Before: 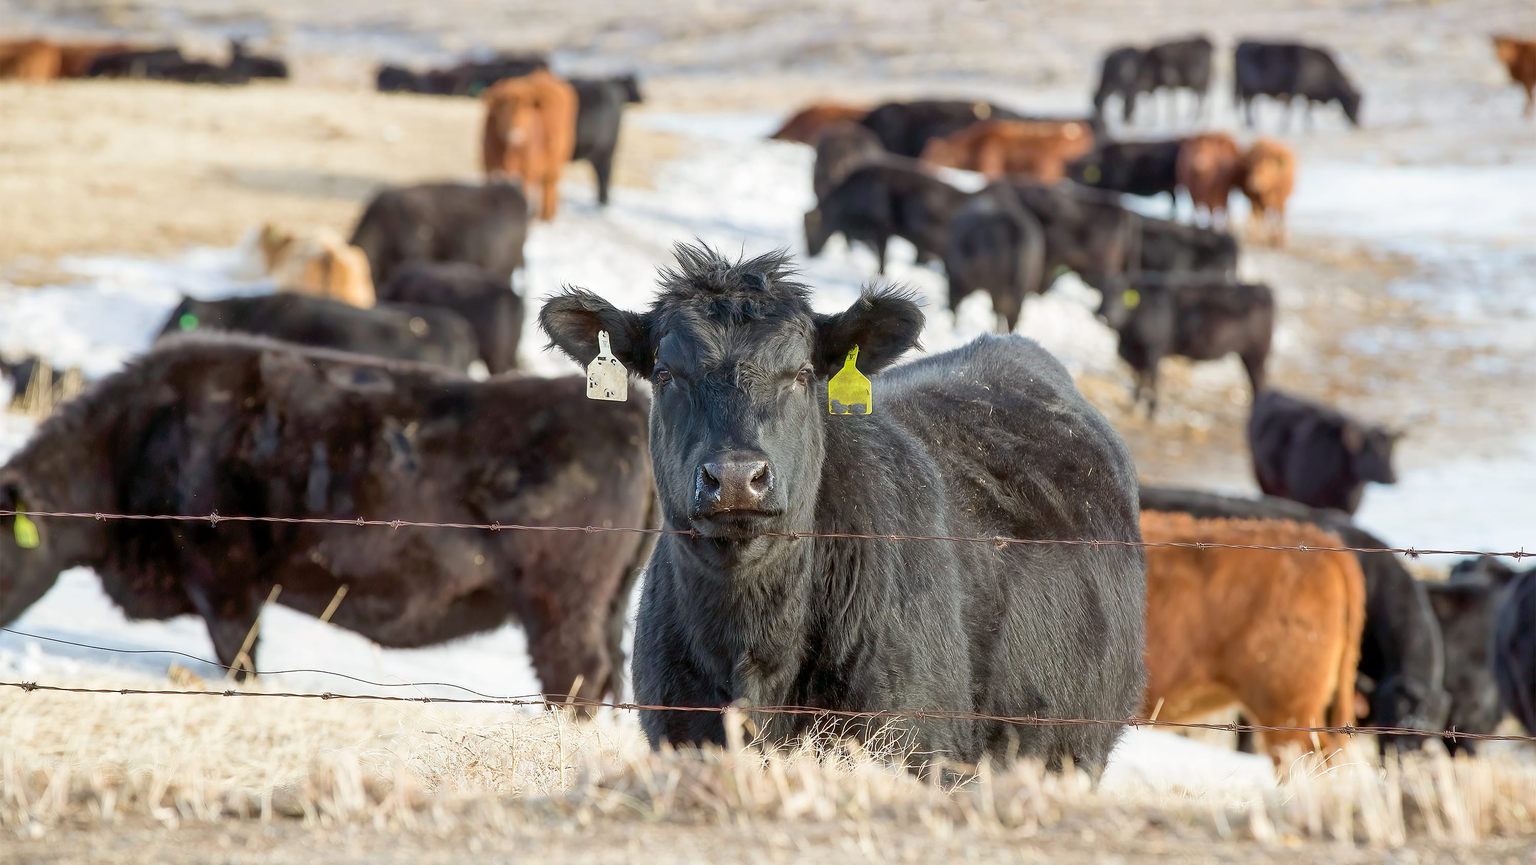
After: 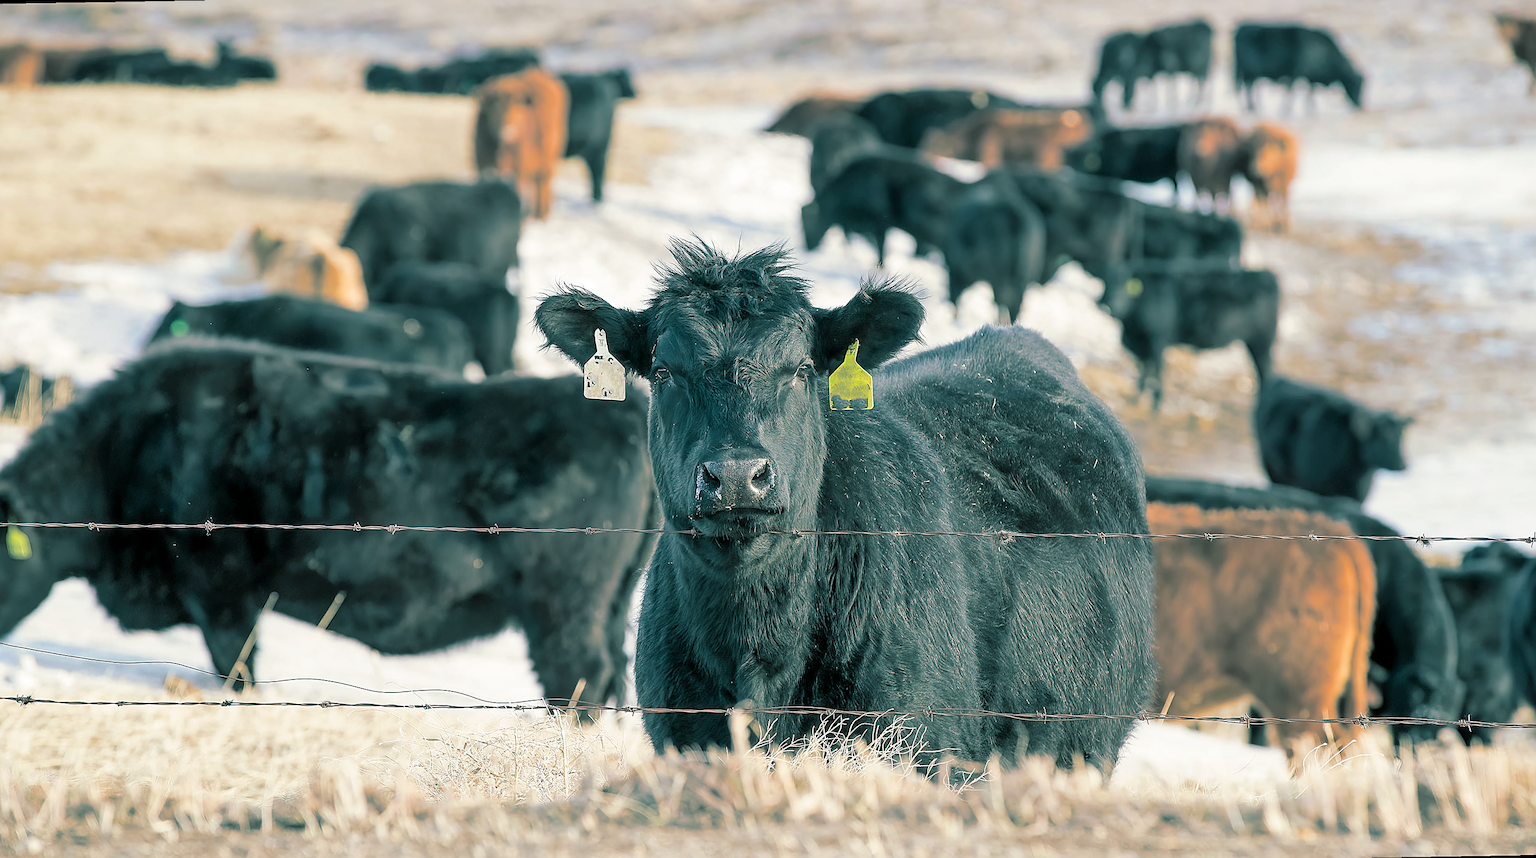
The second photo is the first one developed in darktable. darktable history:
sharpen: on, module defaults
rotate and perspective: rotation -1°, crop left 0.011, crop right 0.989, crop top 0.025, crop bottom 0.975
split-toning: shadows › hue 186.43°, highlights › hue 49.29°, compress 30.29%
